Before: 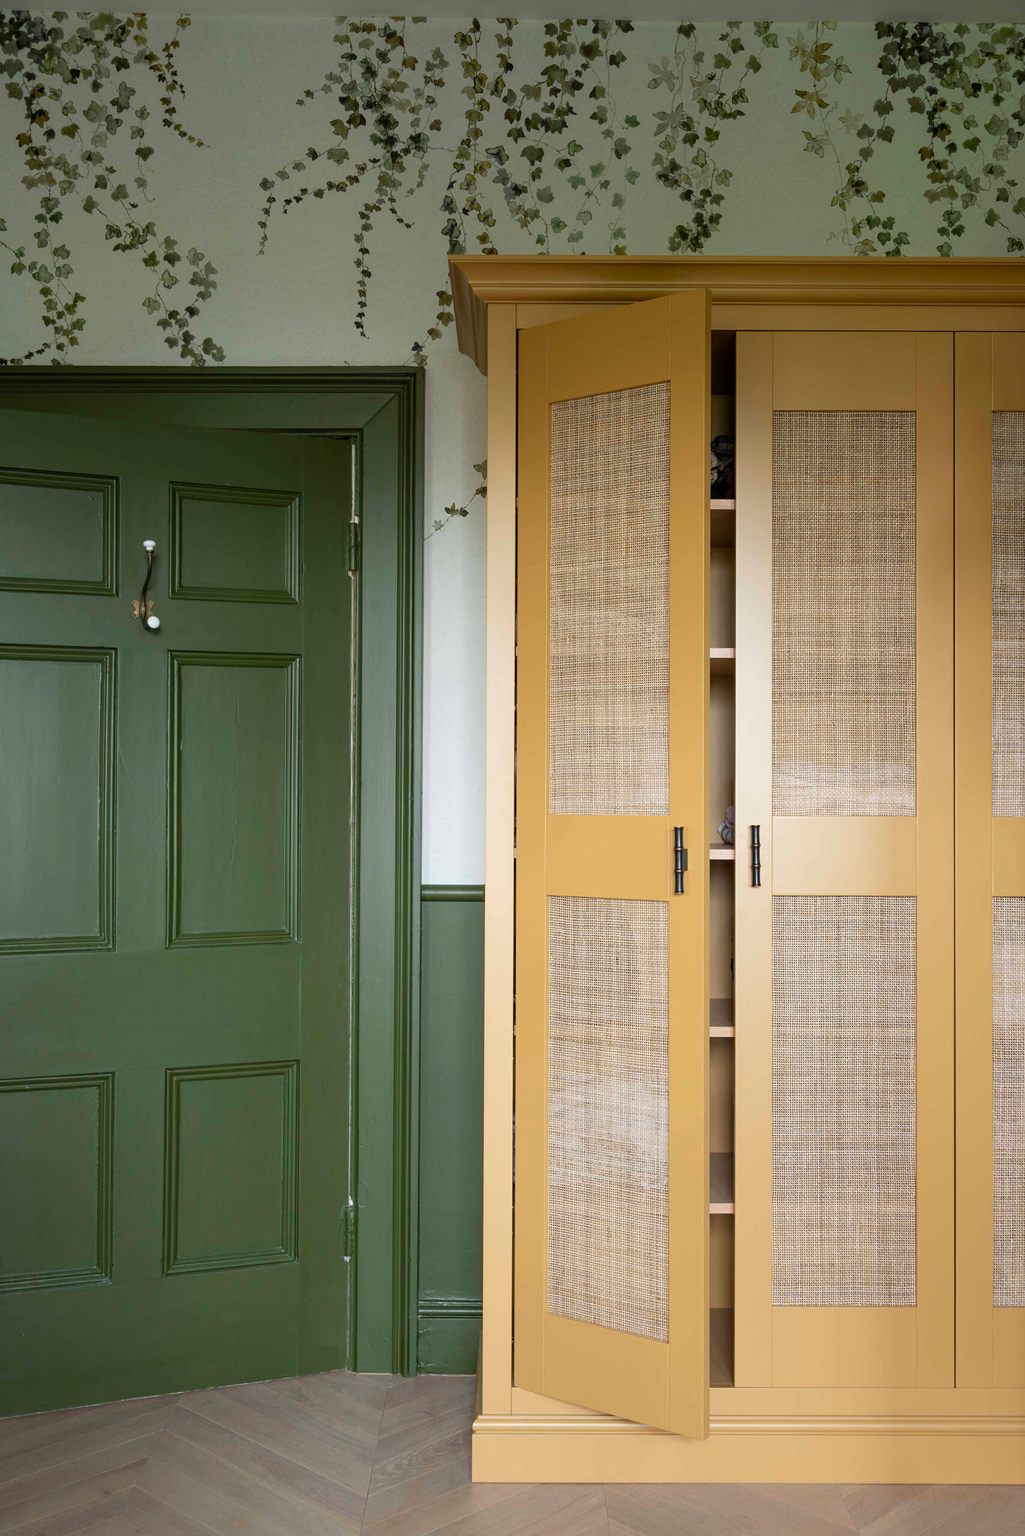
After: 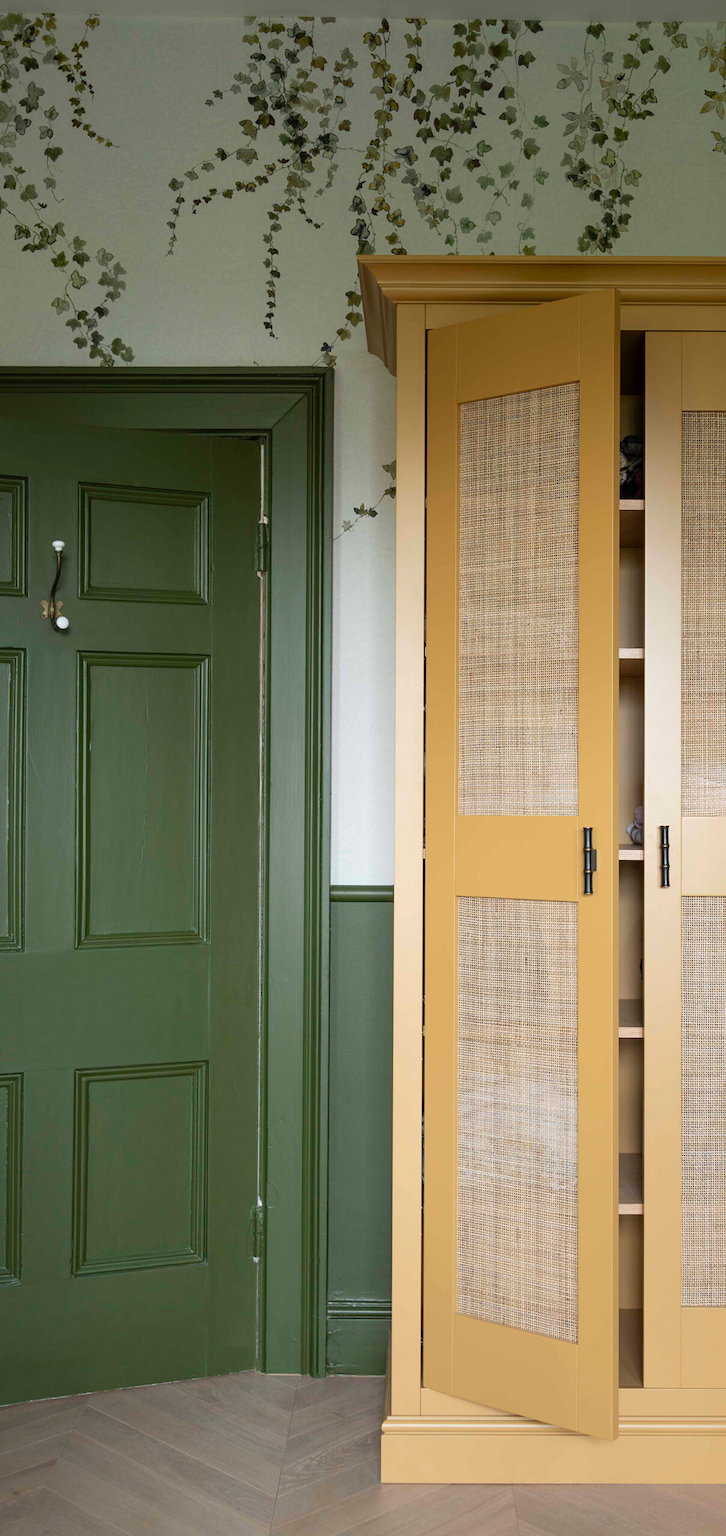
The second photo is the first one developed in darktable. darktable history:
crop and rotate: left 8.967%, right 20.093%
